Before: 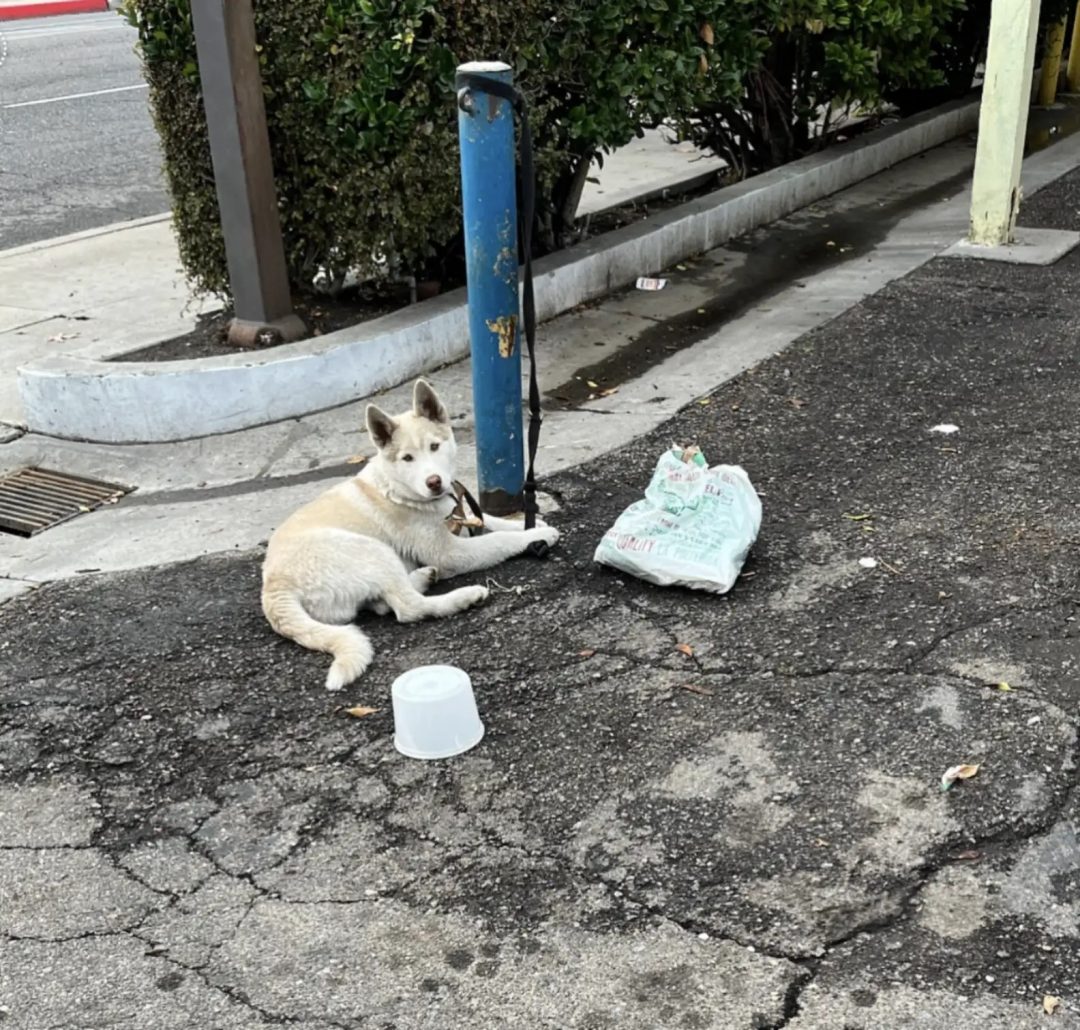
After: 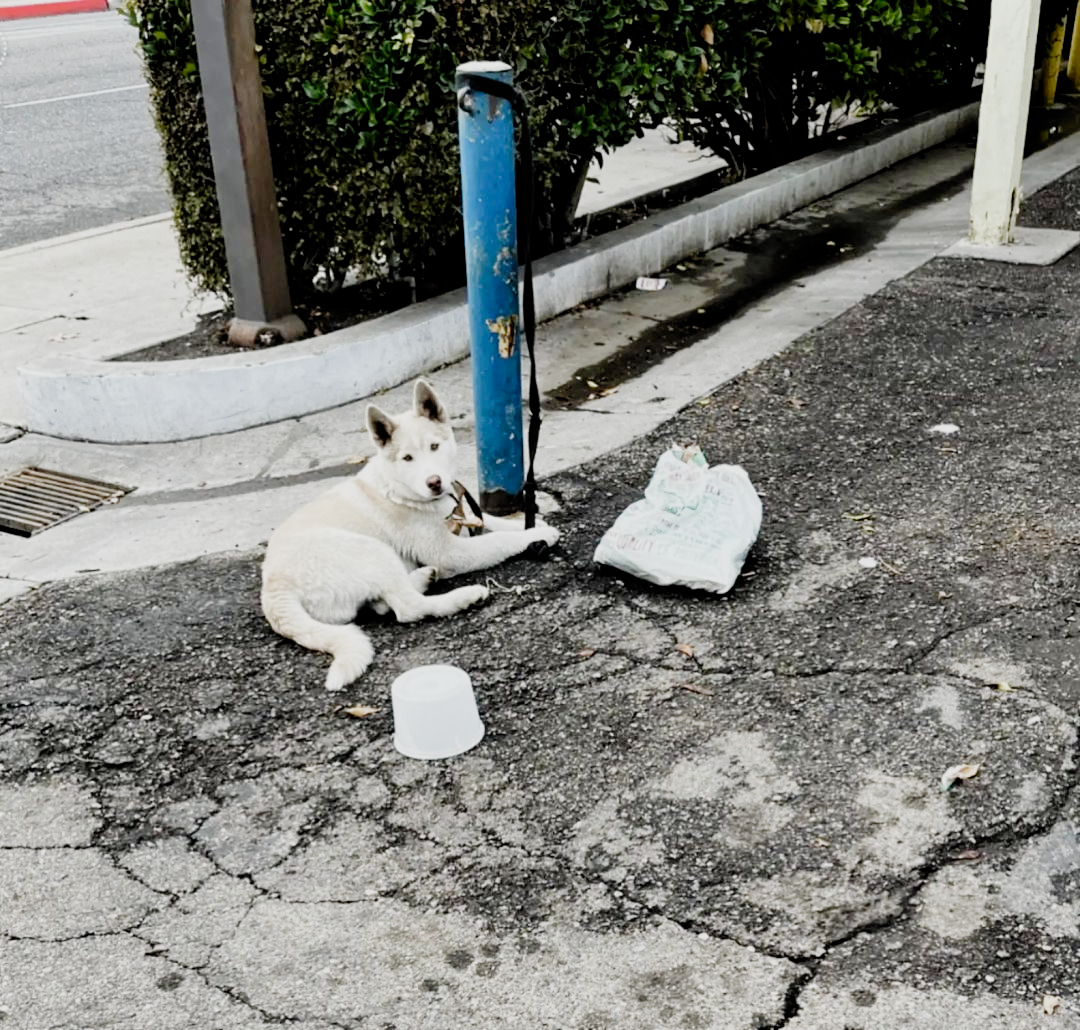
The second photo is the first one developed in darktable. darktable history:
exposure: exposure 0.609 EV, compensate highlight preservation false
filmic rgb: black relative exposure -4.23 EV, white relative exposure 5.15 EV, hardness 2.07, contrast 1.171, add noise in highlights 0.002, preserve chrominance no, color science v3 (2019), use custom middle-gray values true, contrast in highlights soft
